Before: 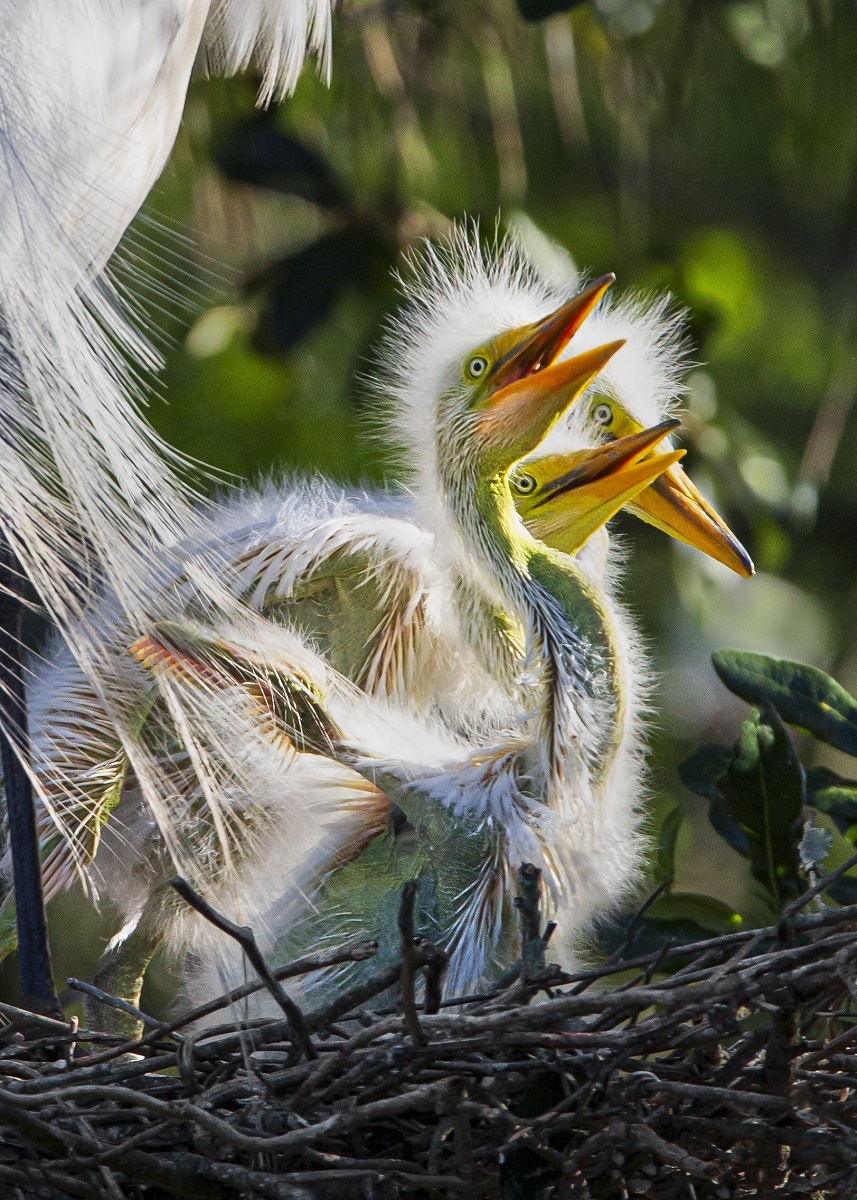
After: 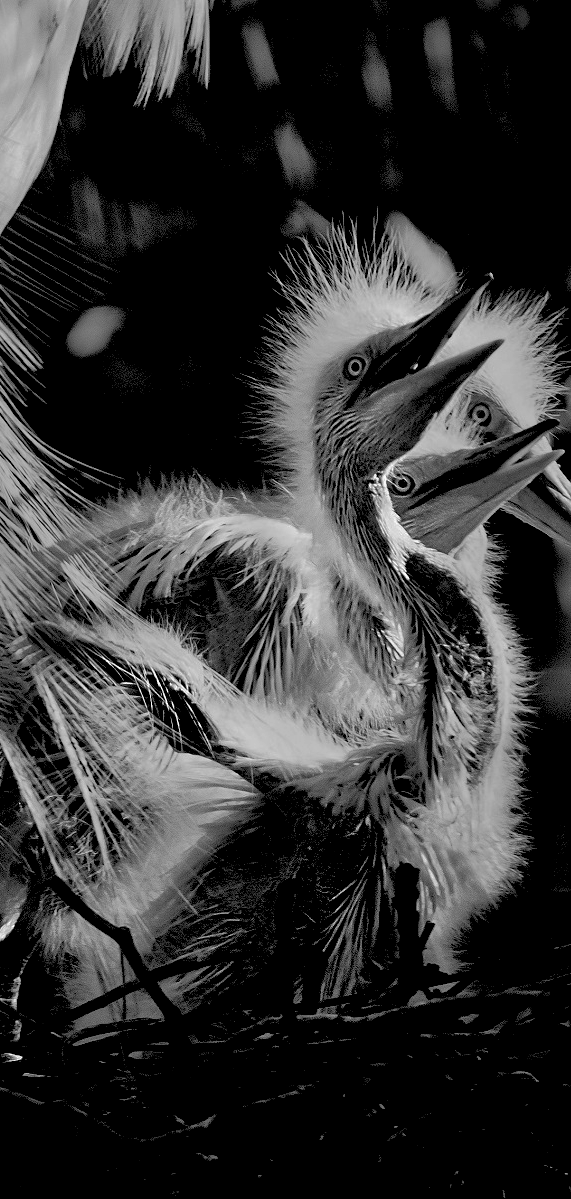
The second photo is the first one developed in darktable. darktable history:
levels: levels [0.072, 0.414, 0.976]
shadows and highlights: shadows 40, highlights -60
contrast brightness saturation: contrast 0.02, brightness -1, saturation -1
crop and rotate: left 14.292%, right 19.041%
